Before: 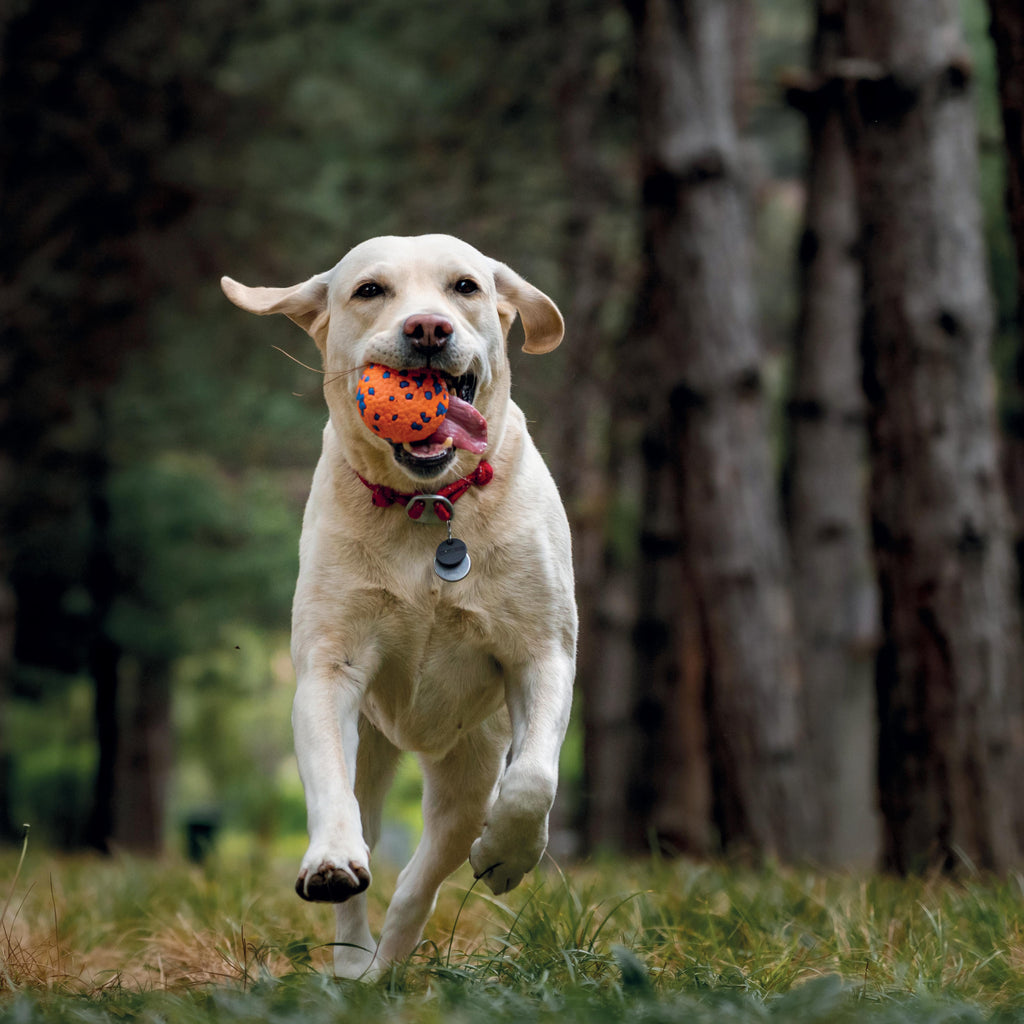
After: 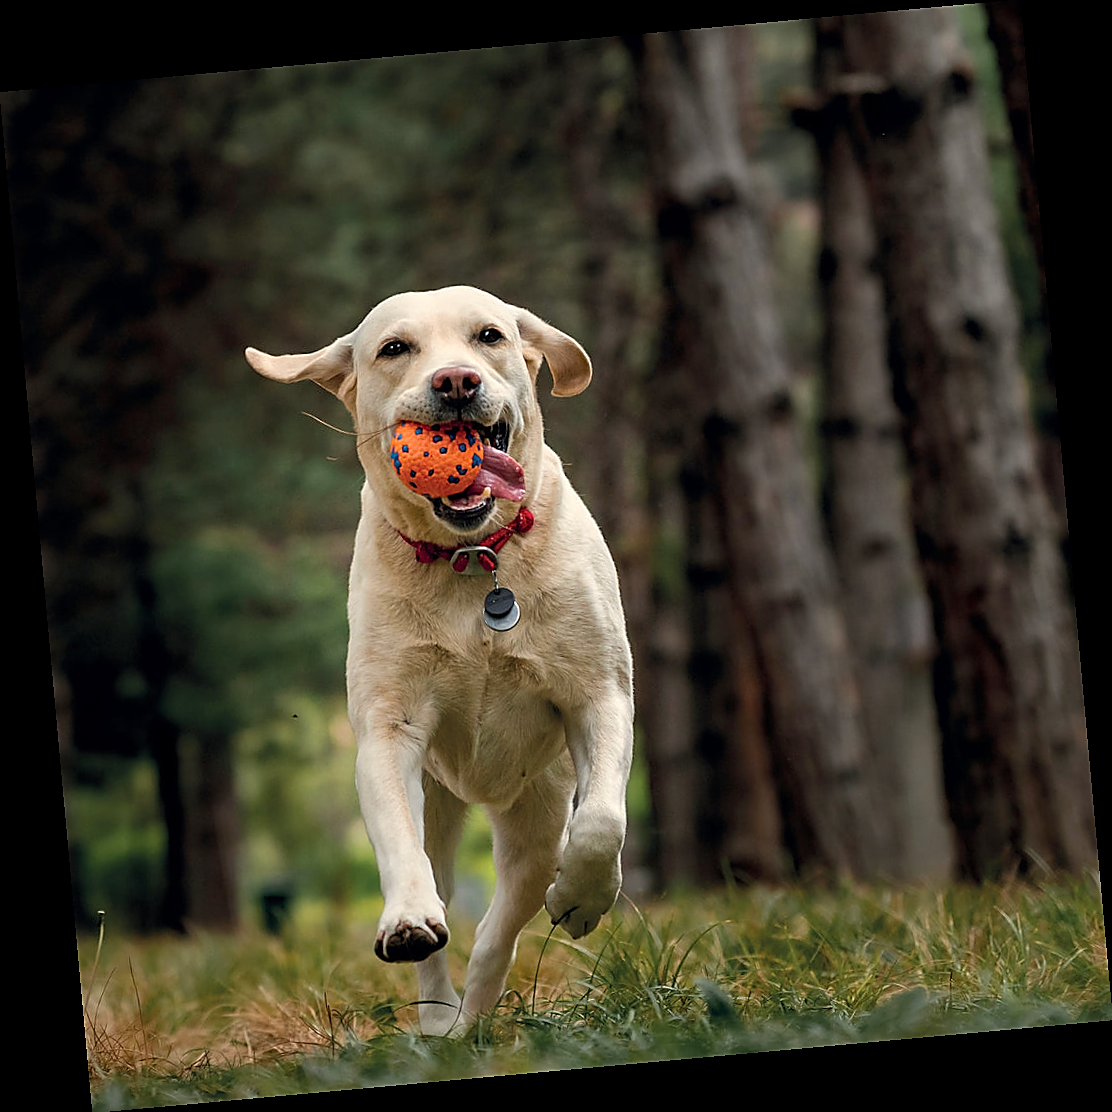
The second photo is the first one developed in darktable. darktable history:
rotate and perspective: rotation -5.2°, automatic cropping off
sharpen: radius 1.4, amount 1.25, threshold 0.7
white balance: red 1.045, blue 0.932
